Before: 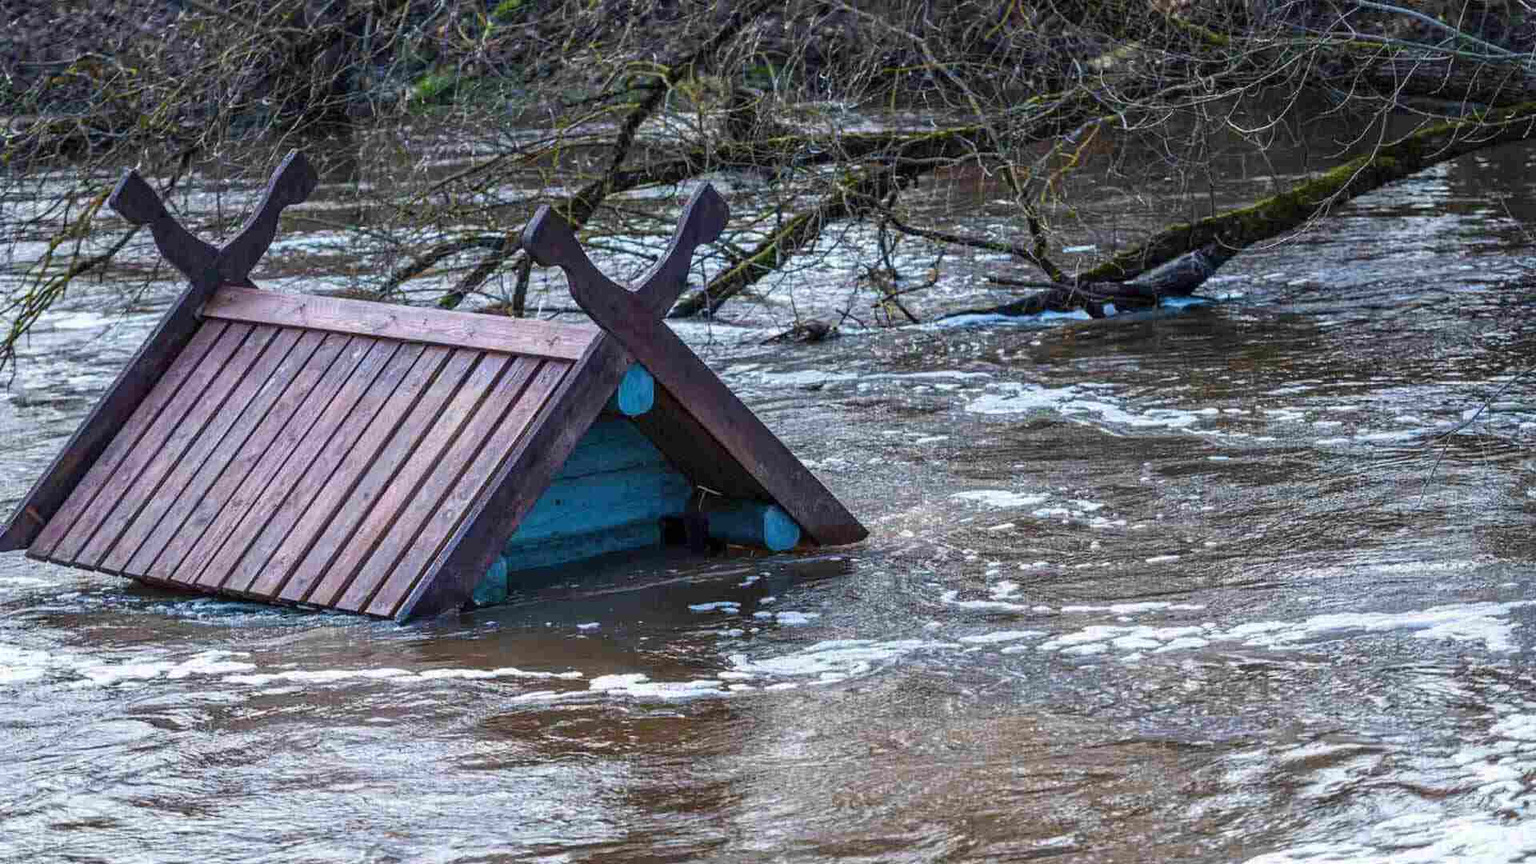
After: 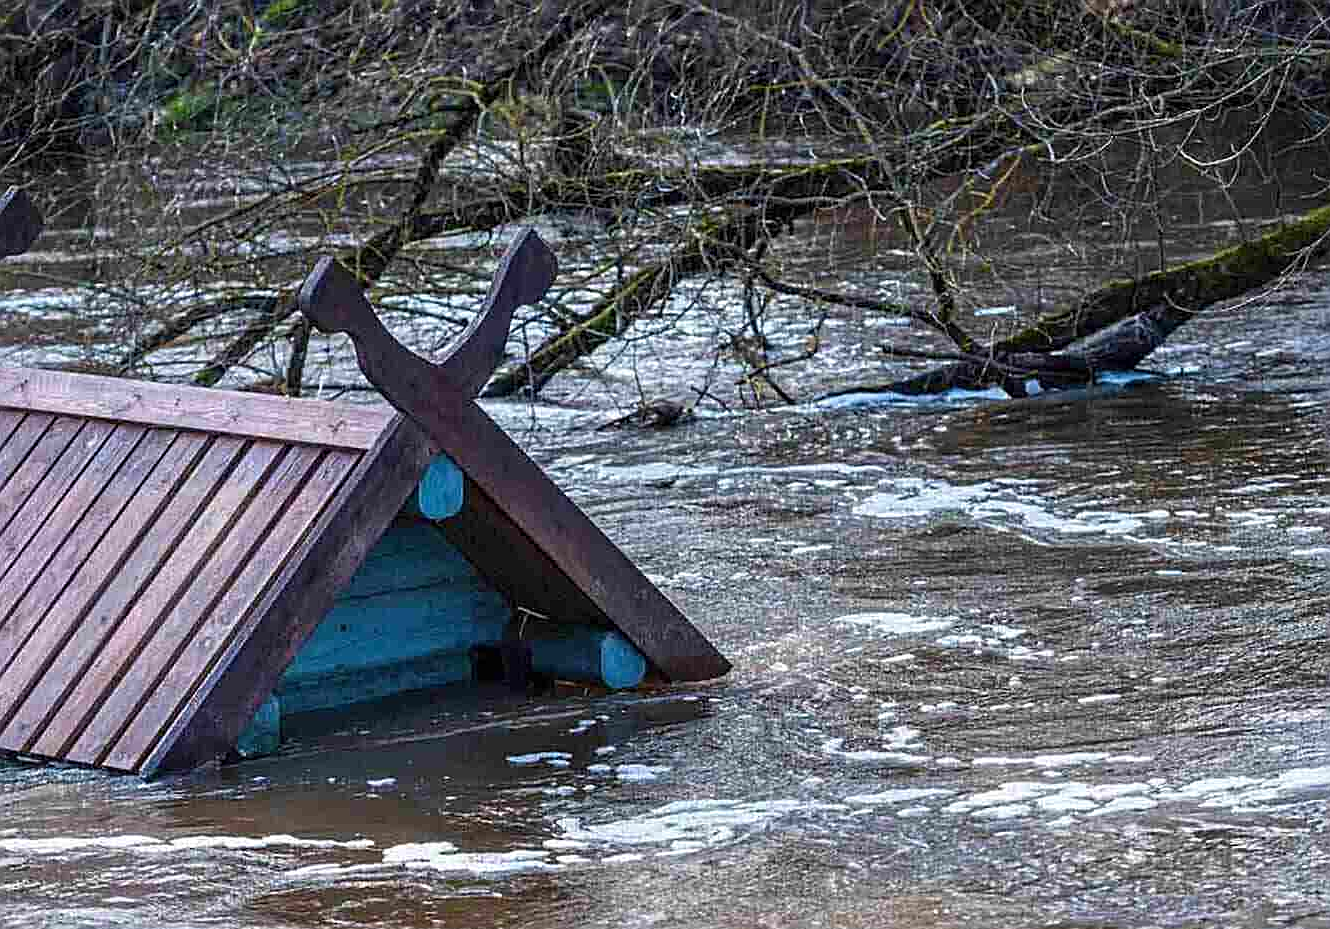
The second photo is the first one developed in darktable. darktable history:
crop: left 18.479%, right 12.2%, bottom 13.971%
sharpen: amount 0.75
